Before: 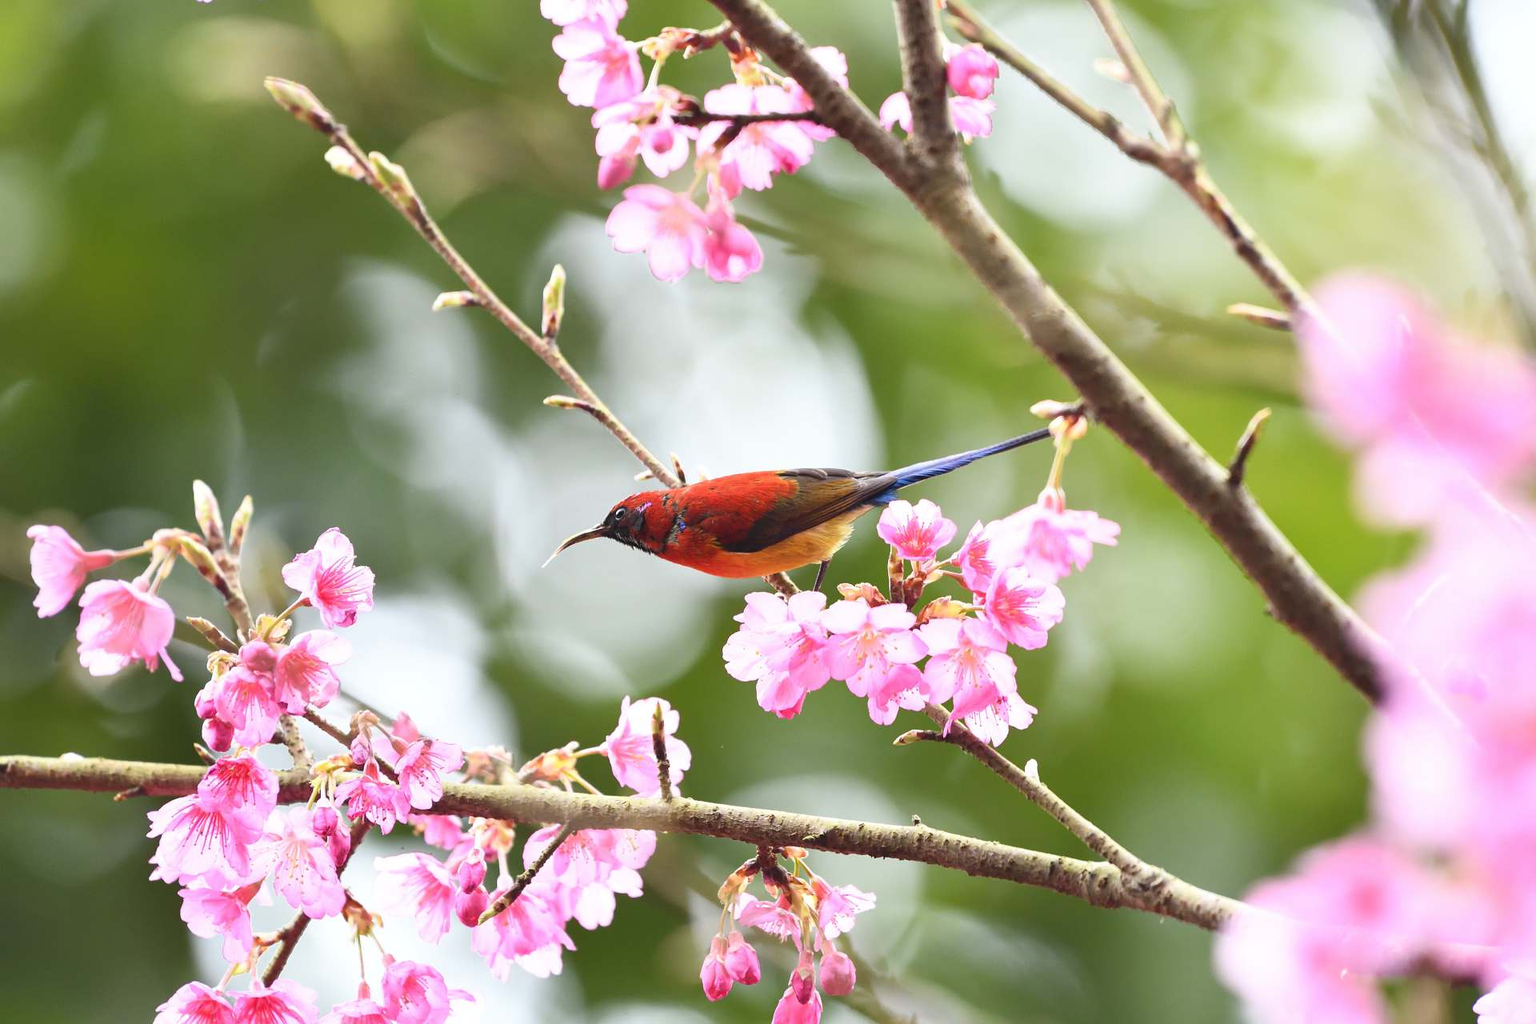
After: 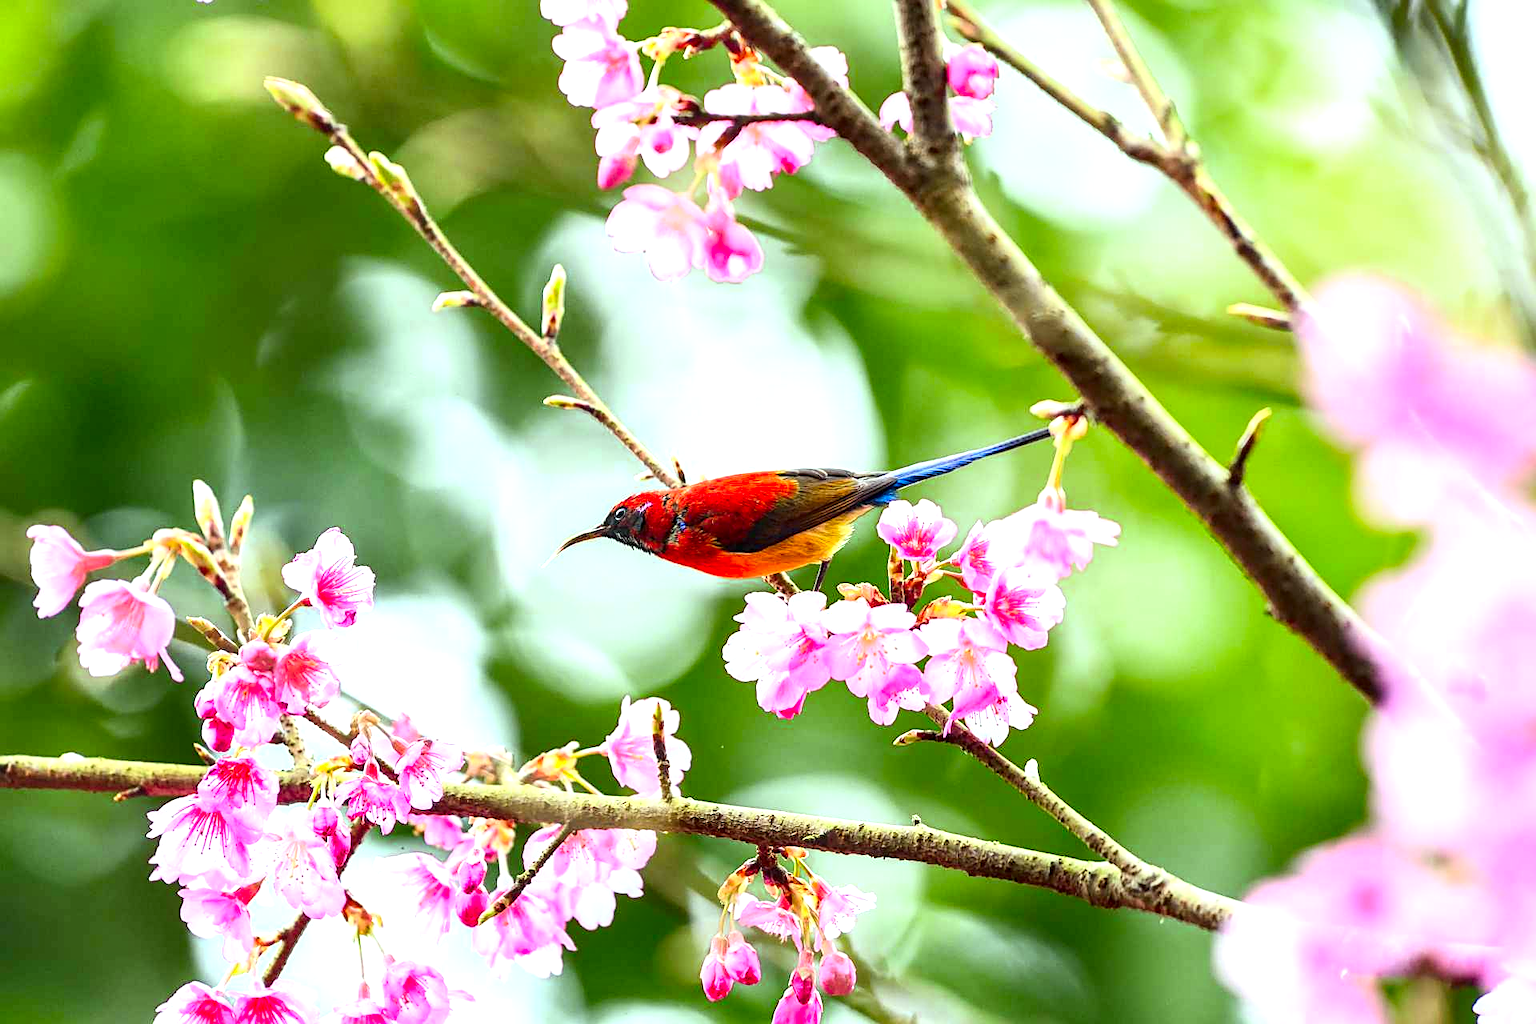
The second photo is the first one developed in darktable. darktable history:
color zones: curves: ch0 [(0.25, 0.5) (0.463, 0.627) (0.484, 0.637) (0.75, 0.5)]
local contrast: highlights 60%, shadows 64%, detail 160%
contrast brightness saturation: contrast 0.203, brightness 0.16, saturation 0.219
exposure: exposure 0.204 EV, compensate exposure bias true, compensate highlight preservation false
sharpen: on, module defaults
color correction: highlights a* -7.29, highlights b* 1.56, shadows a* -3.44, saturation 1.44
